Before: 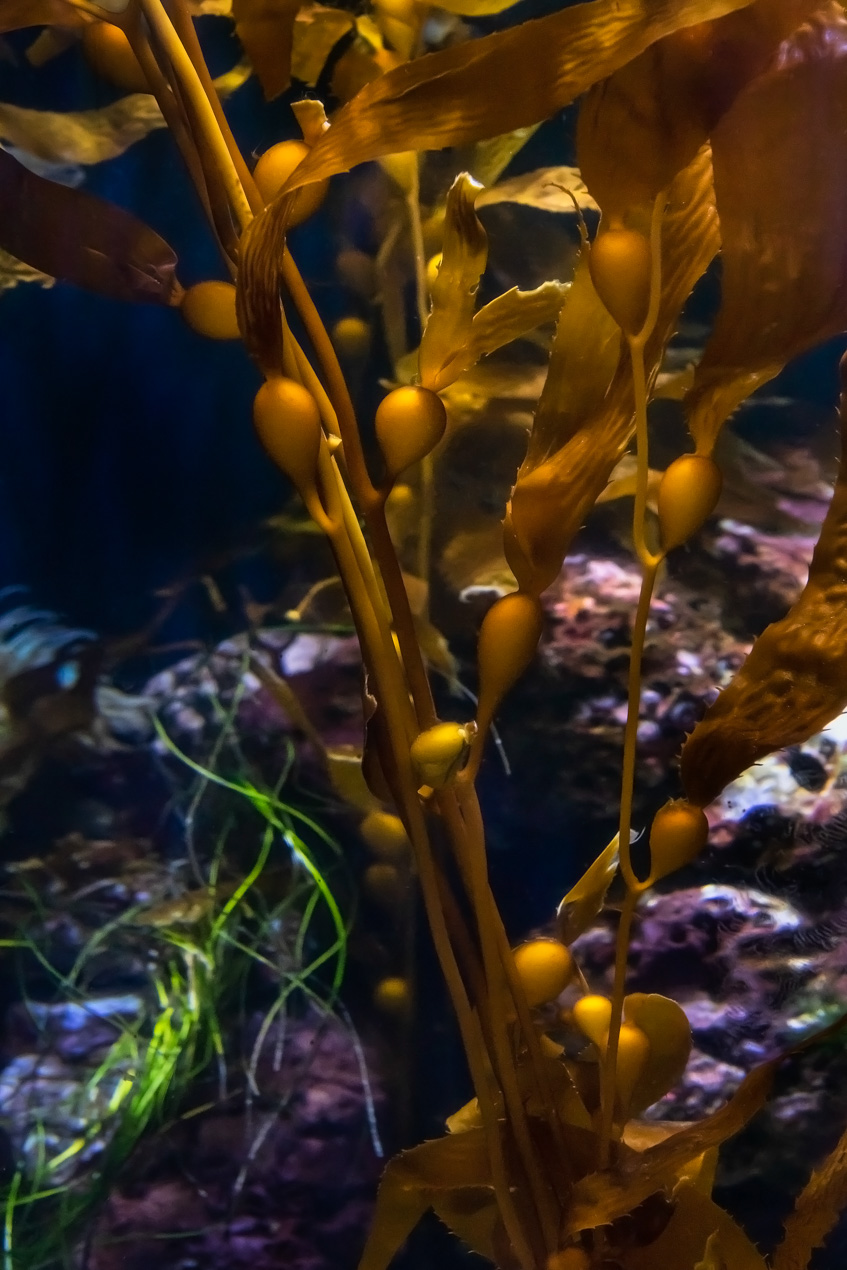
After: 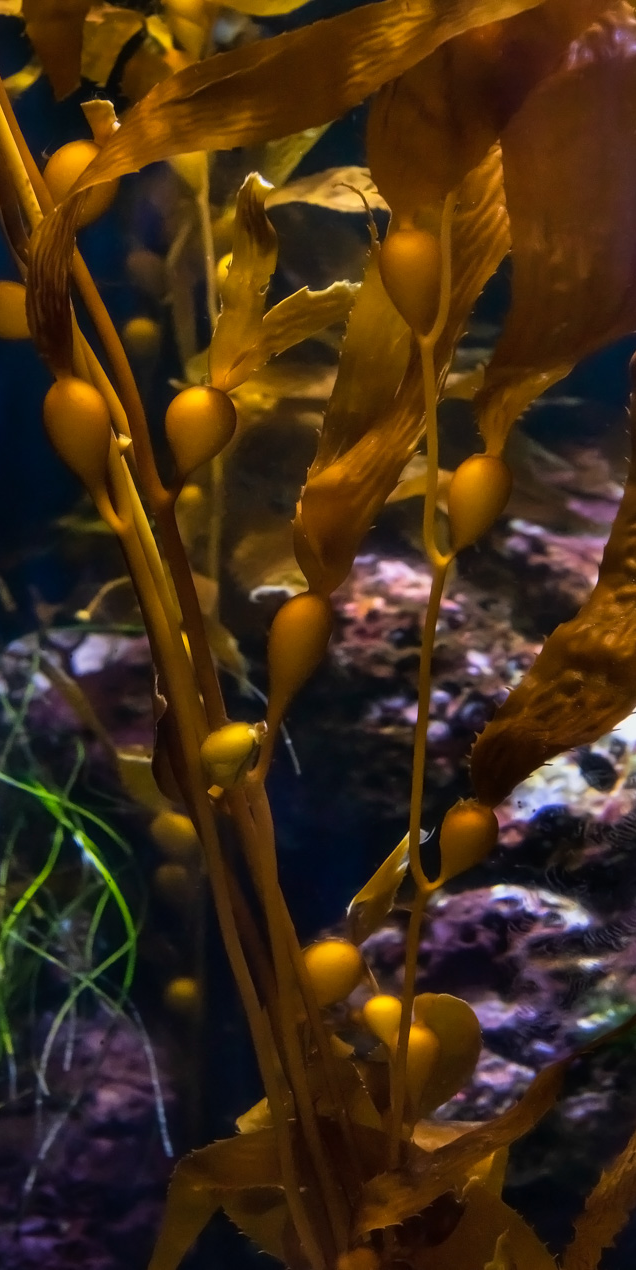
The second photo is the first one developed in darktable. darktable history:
crop and rotate: left 24.864%
